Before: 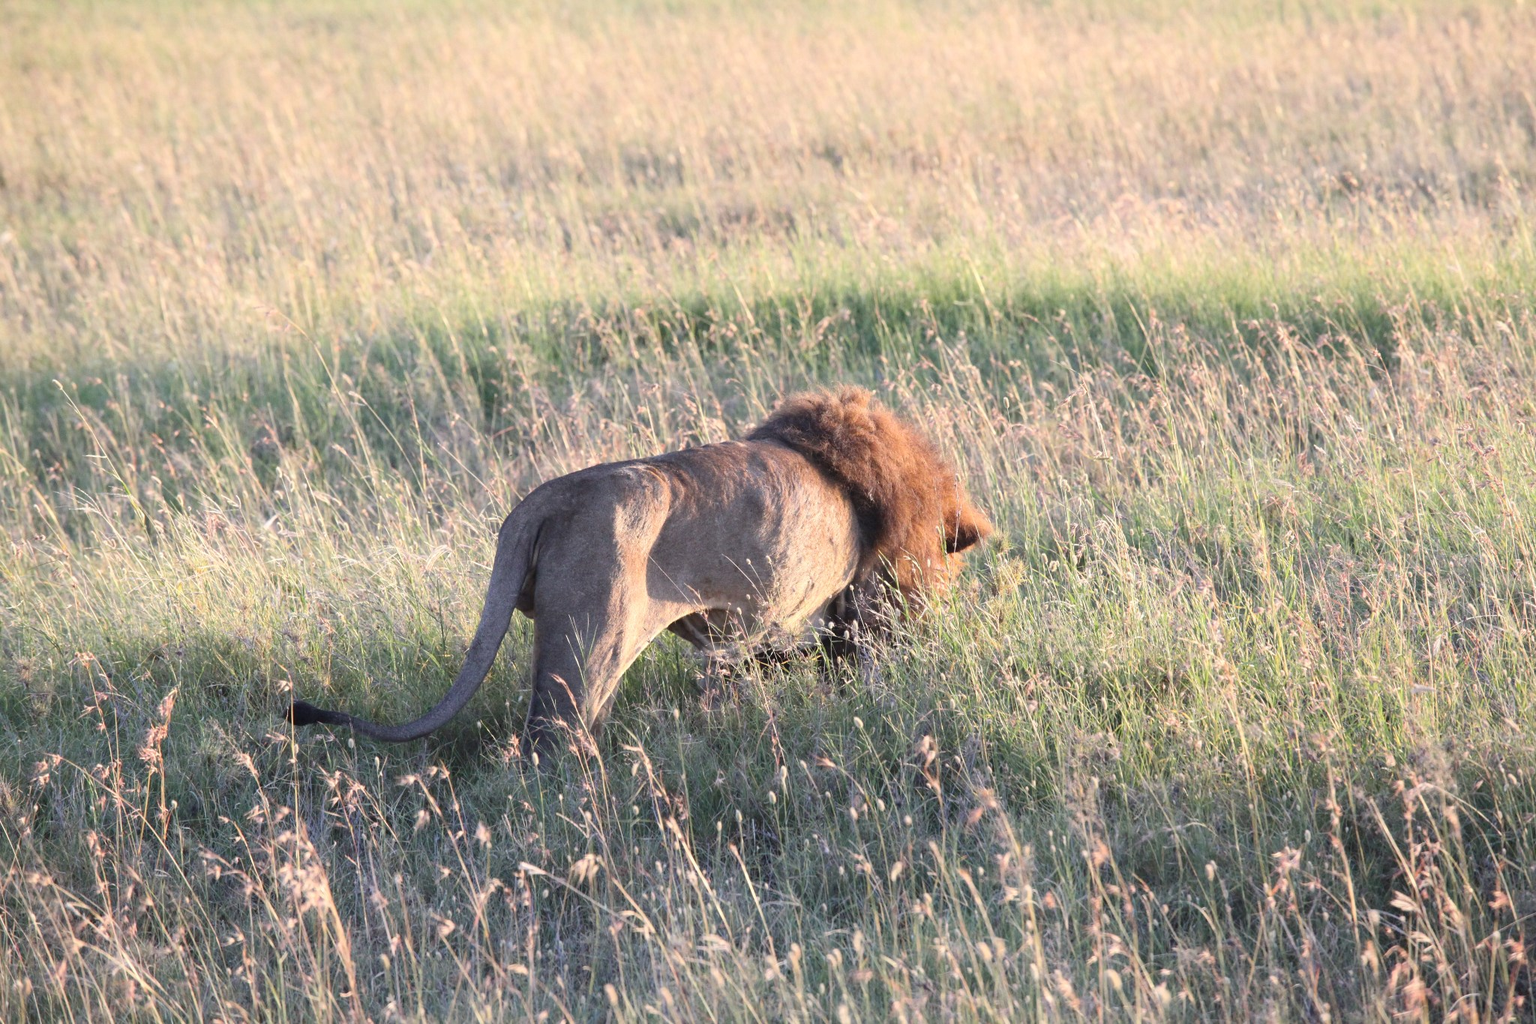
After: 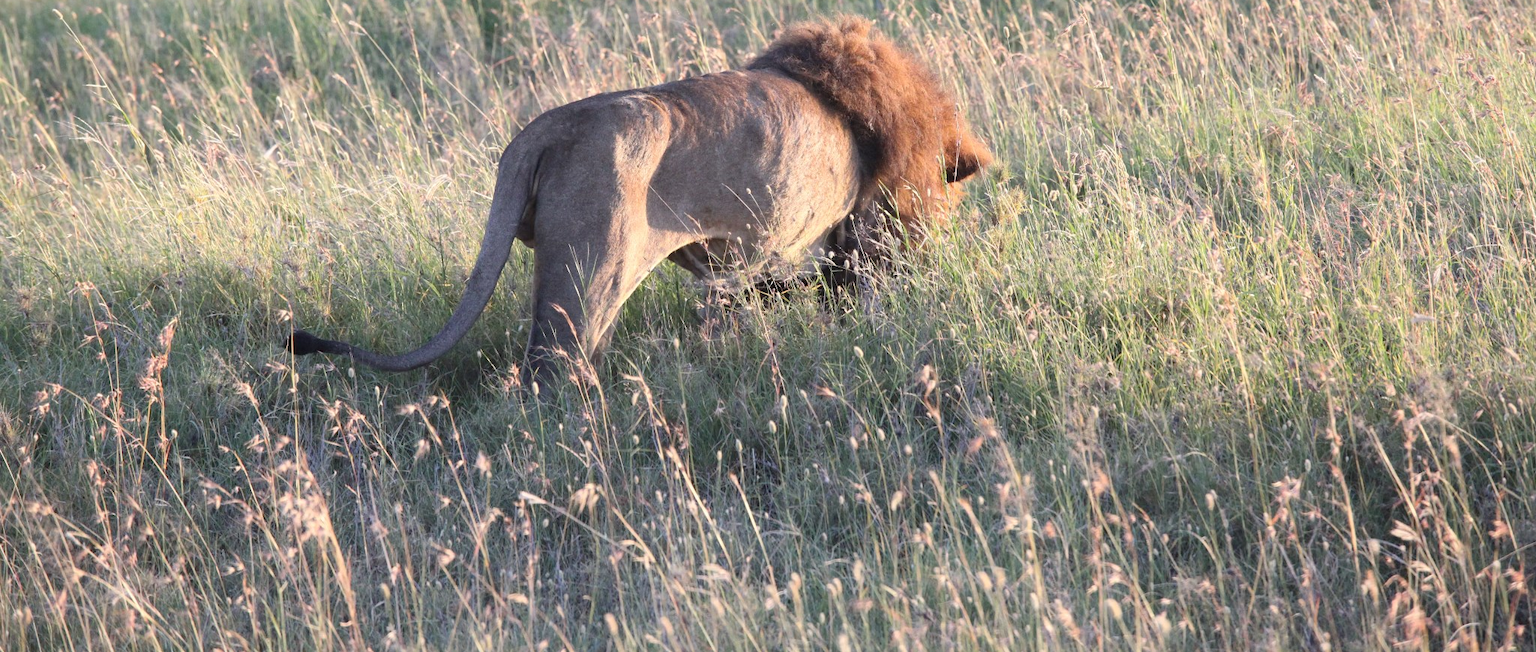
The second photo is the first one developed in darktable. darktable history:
crop and rotate: top 36.2%
